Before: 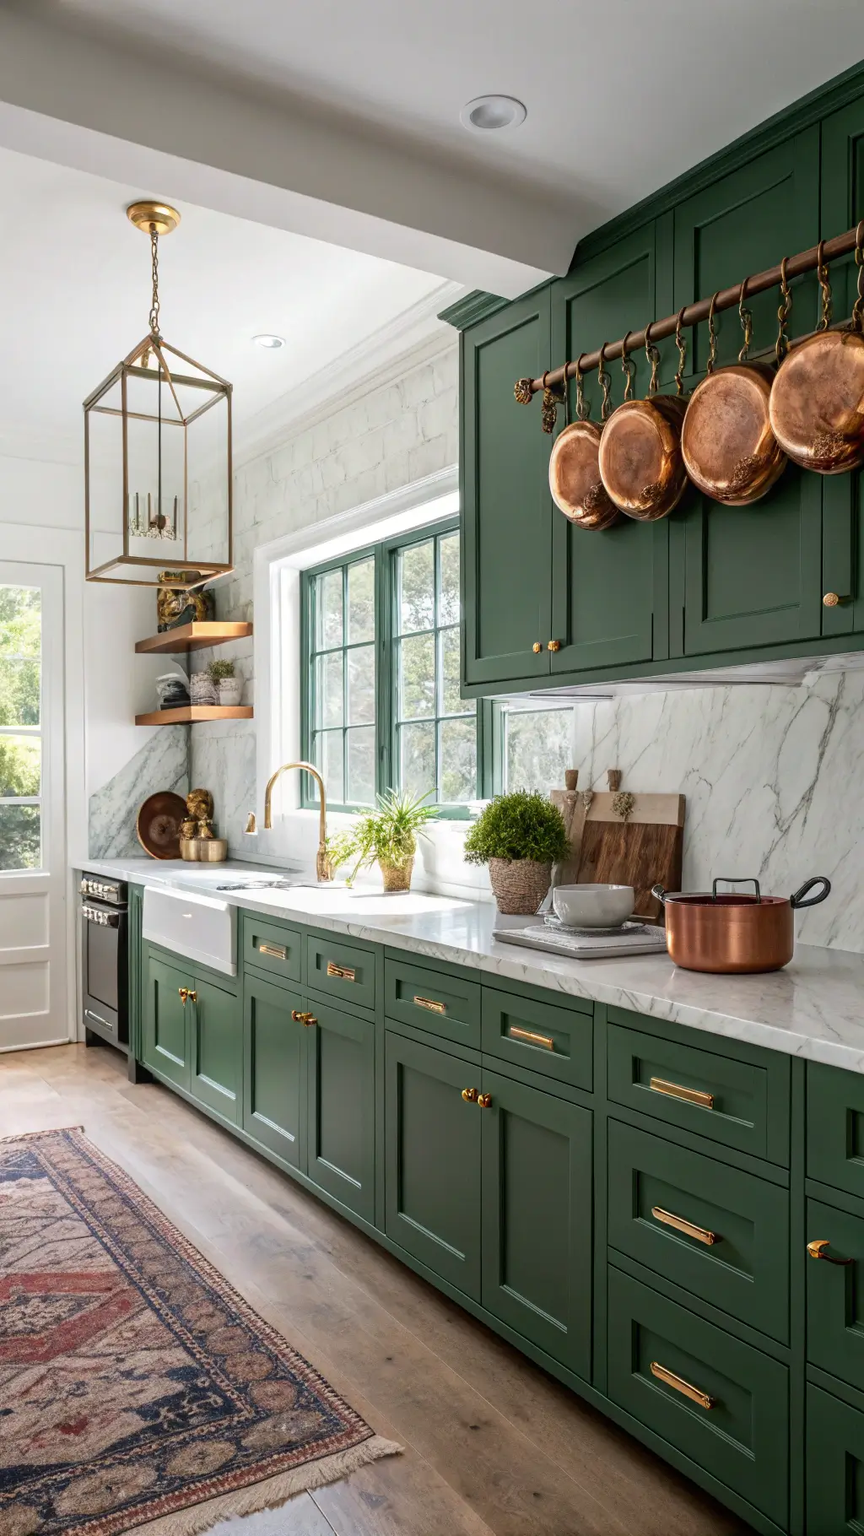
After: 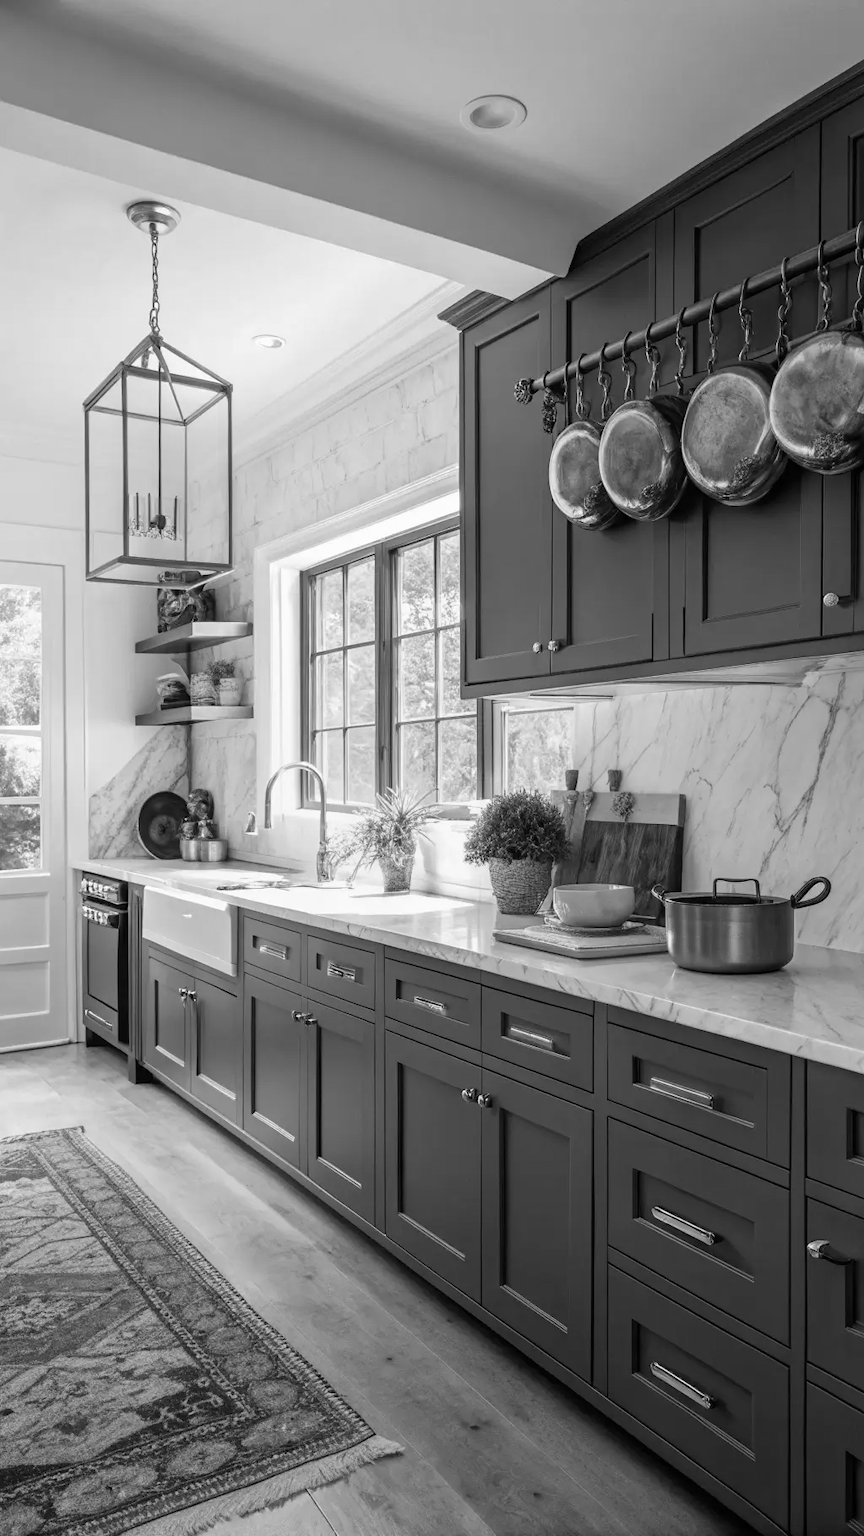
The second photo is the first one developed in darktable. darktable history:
monochrome: a -6.99, b 35.61, size 1.4
color correction: saturation 3
